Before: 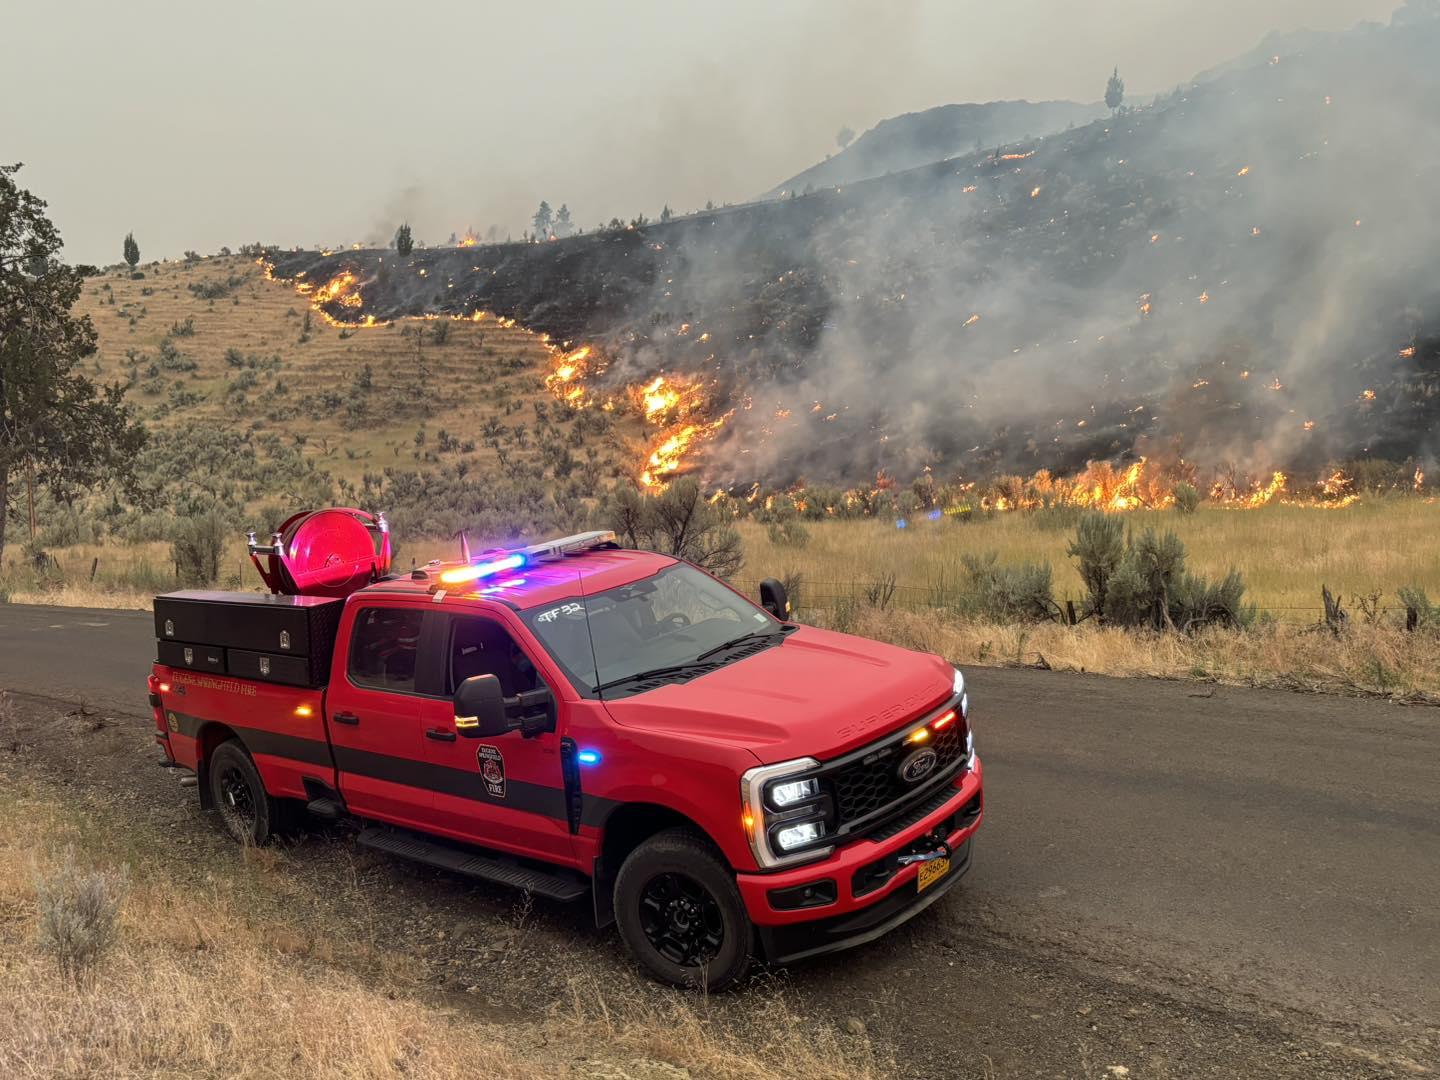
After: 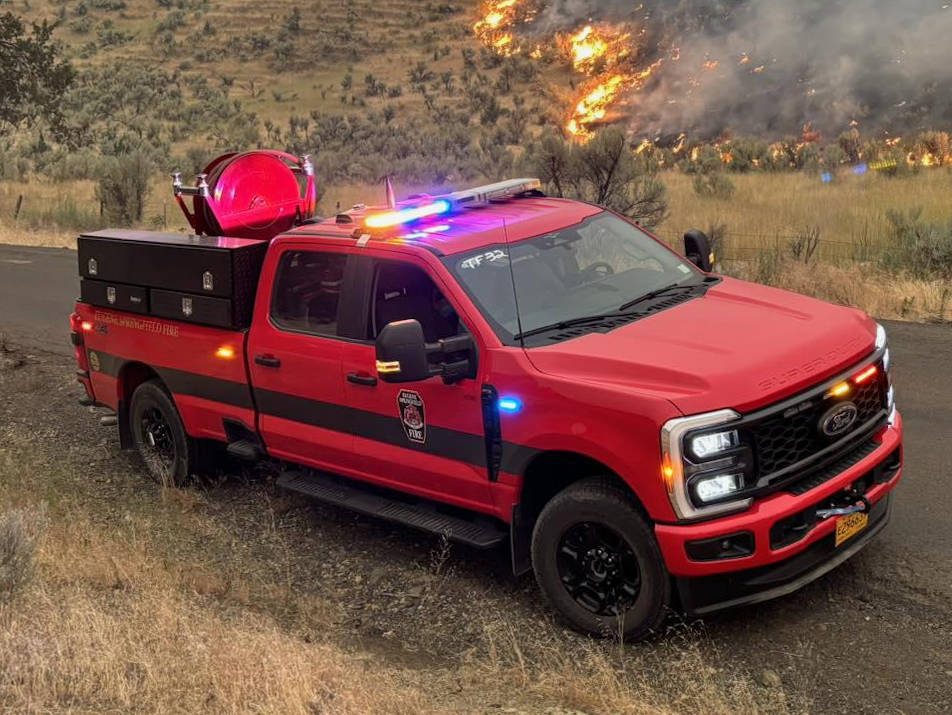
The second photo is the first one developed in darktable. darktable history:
shadows and highlights: white point adjustment -3.5, highlights -63.81, soften with gaussian
crop and rotate: angle -1.16°, left 4.057%, top 31.966%, right 28.015%
